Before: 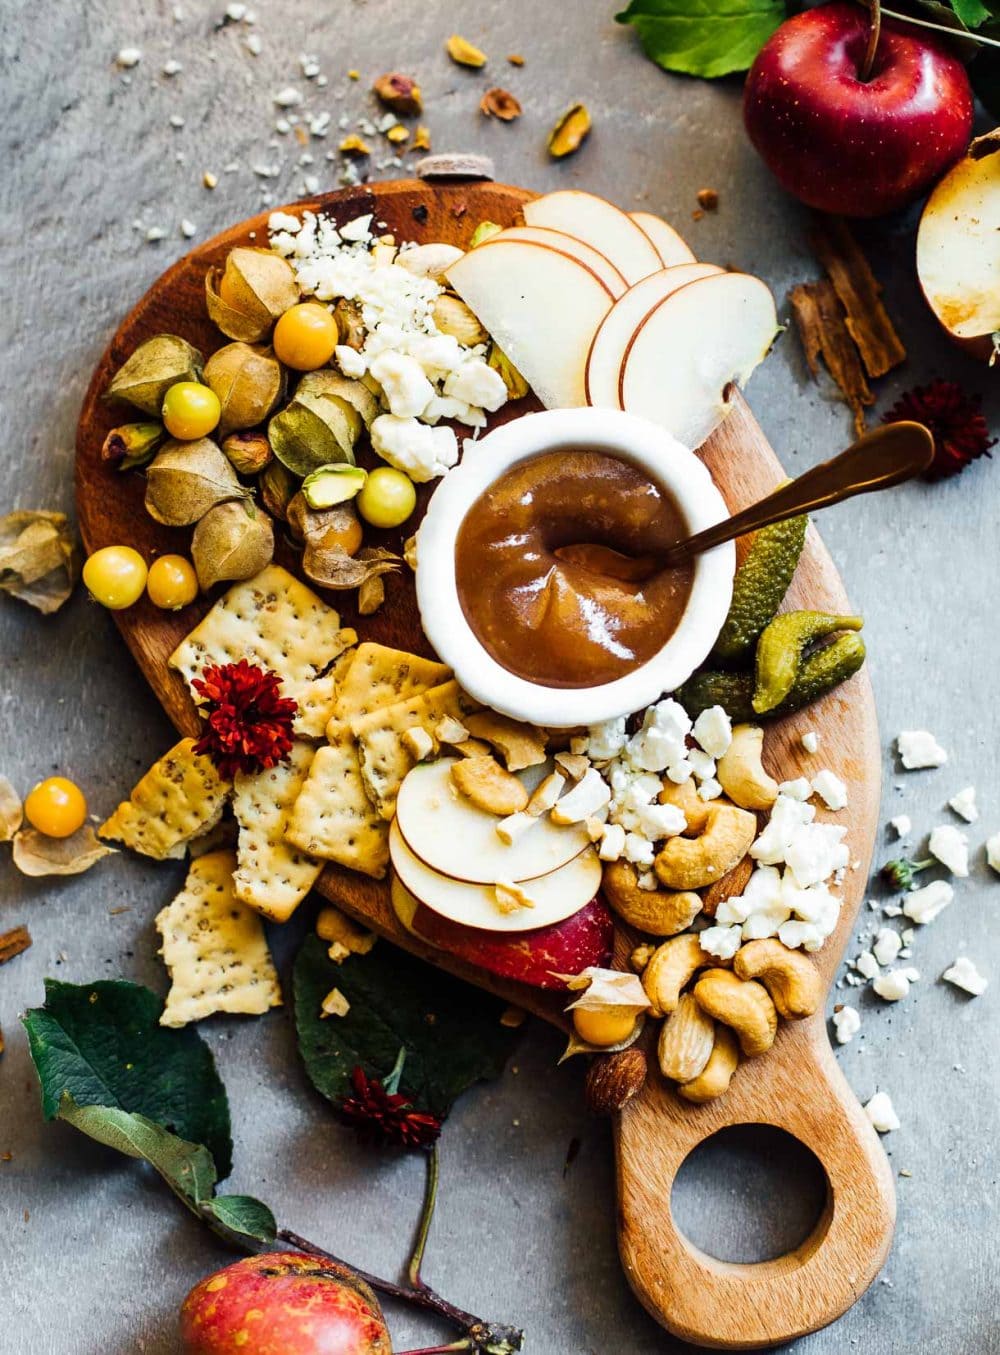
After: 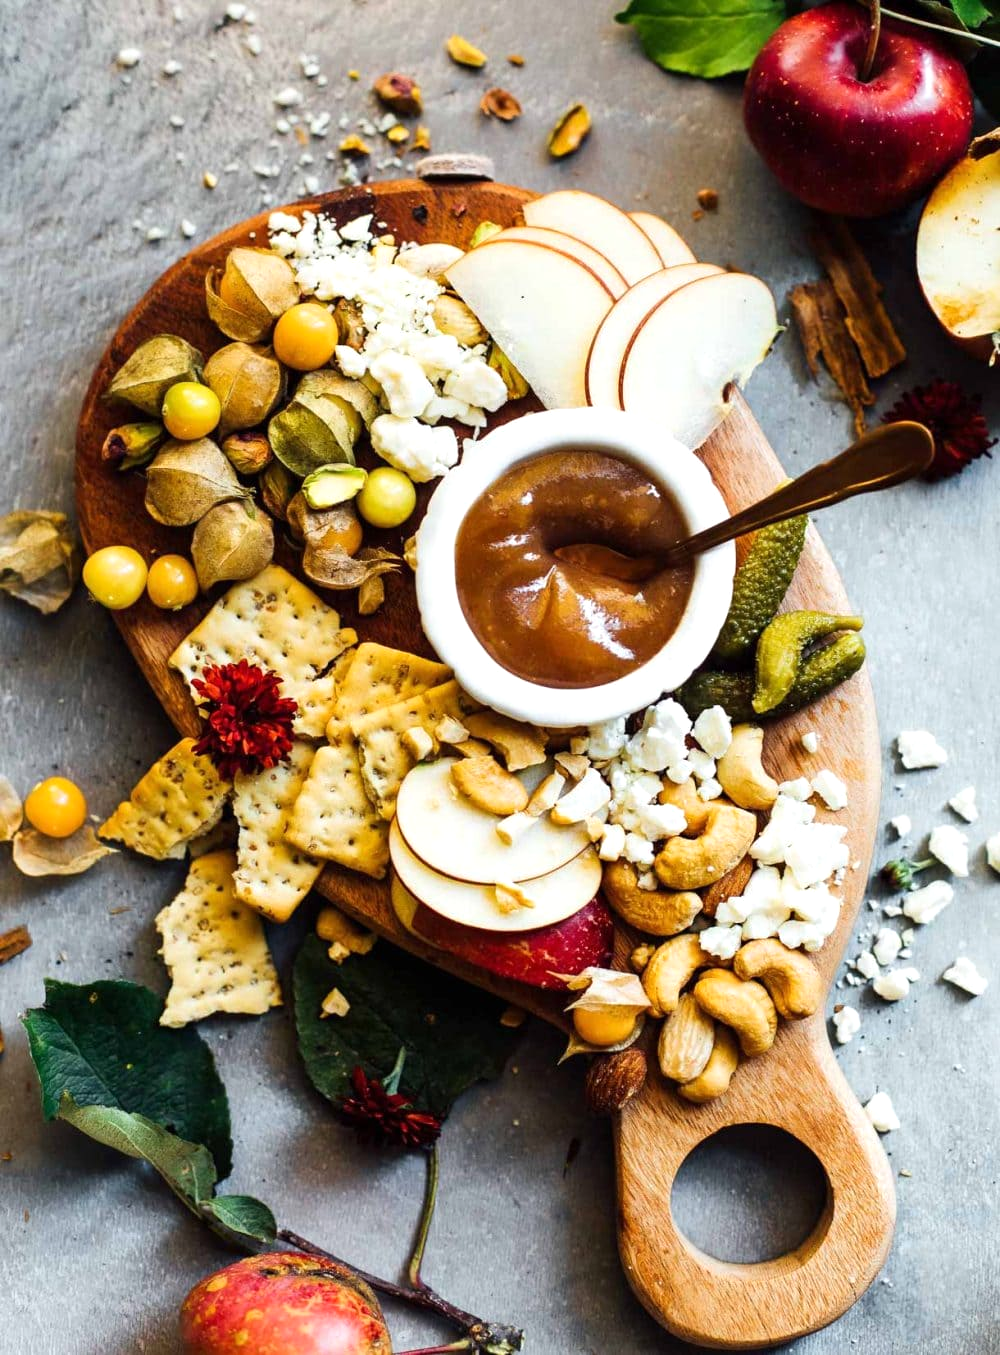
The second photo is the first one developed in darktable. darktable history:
exposure: exposure 0.164 EV, compensate highlight preservation false
